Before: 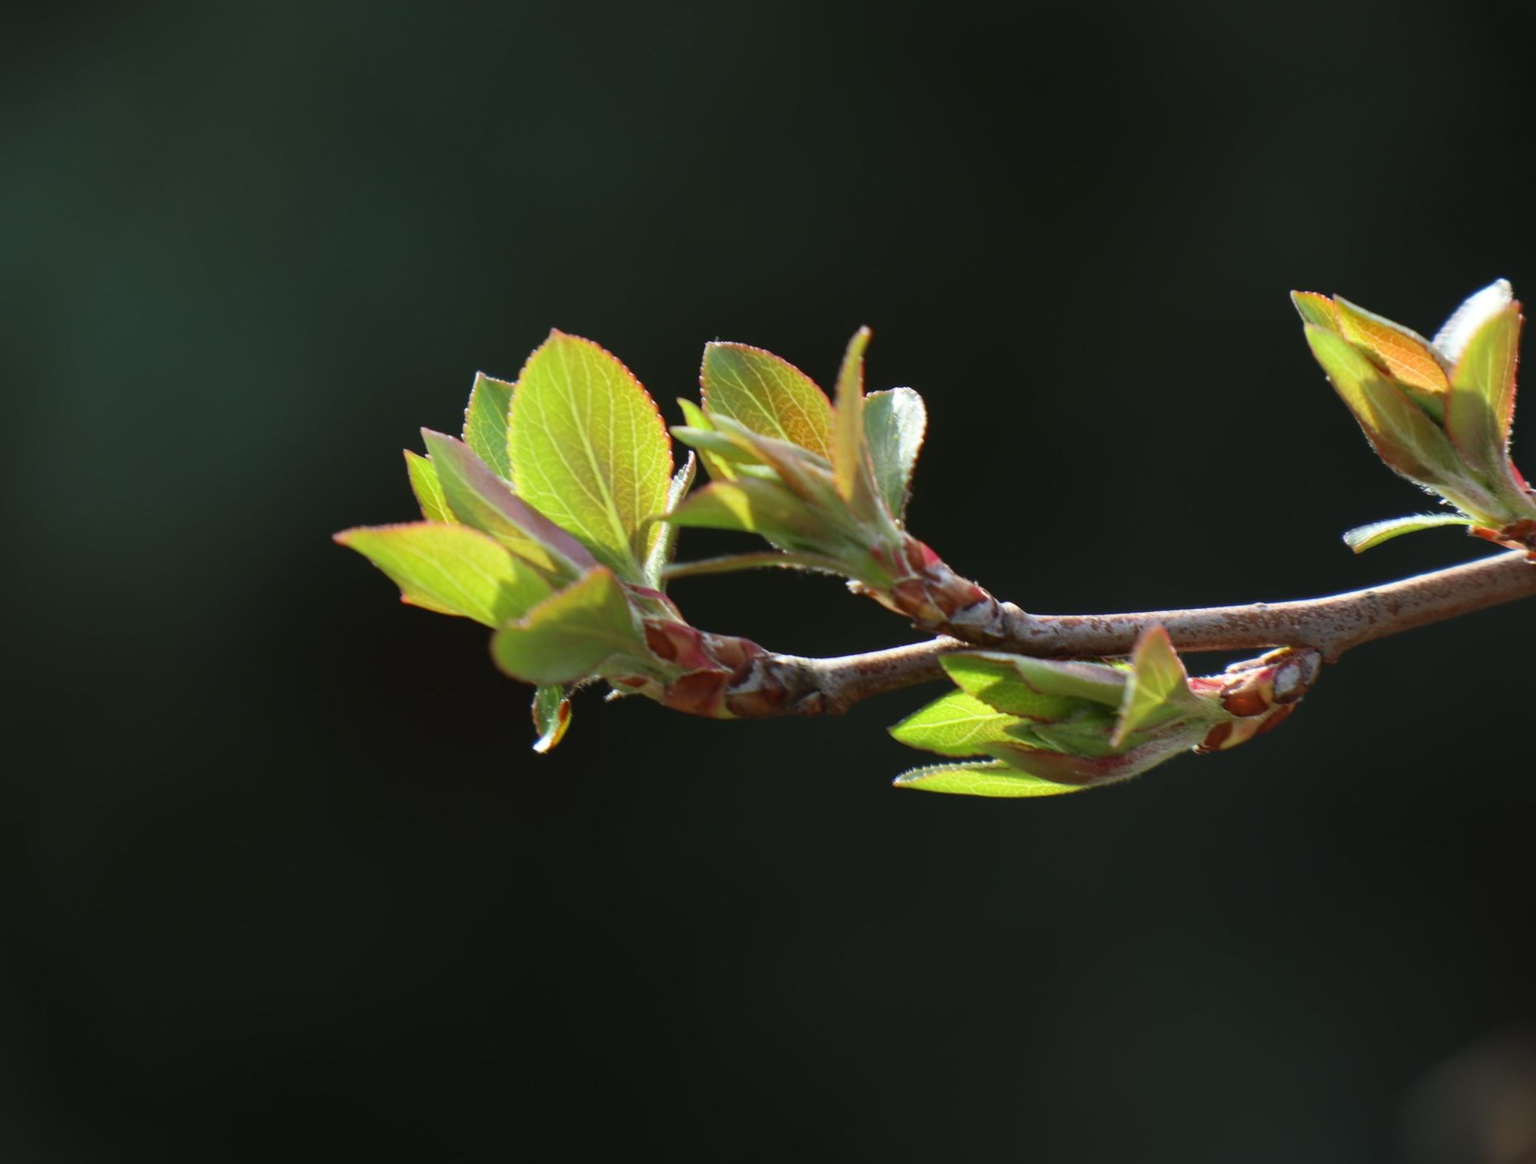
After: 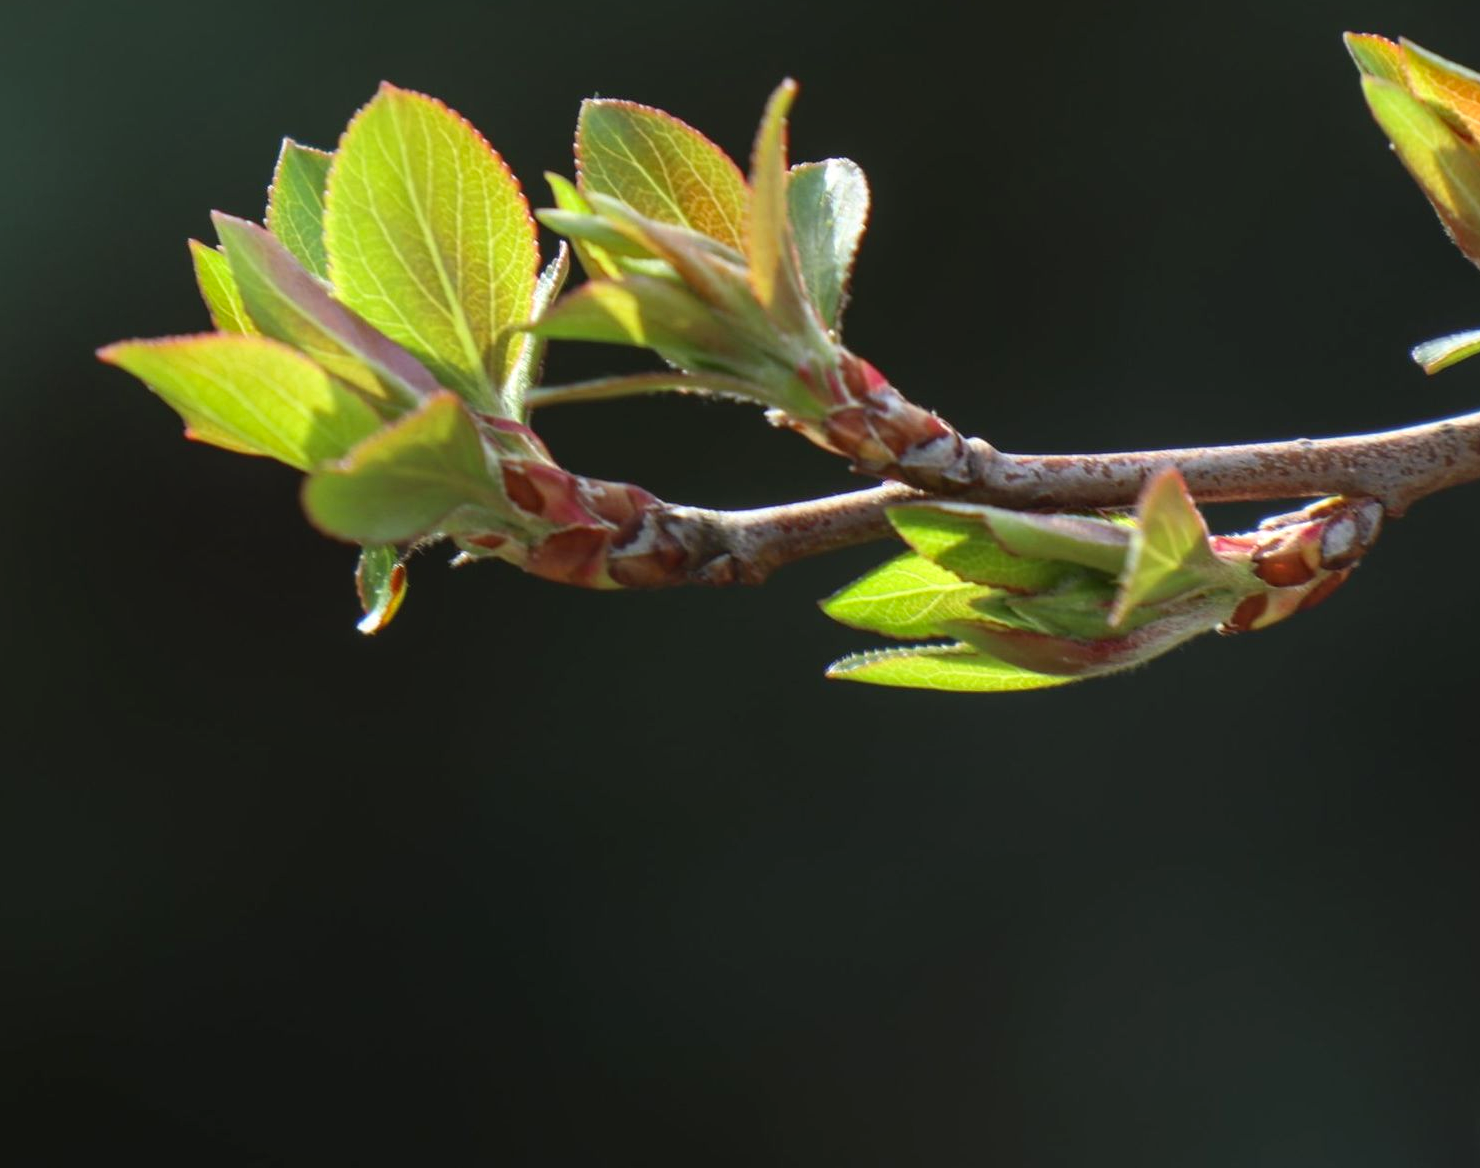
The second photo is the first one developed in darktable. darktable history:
crop: left 16.871%, top 22.857%, right 9.116%
exposure: black level correction 0, exposure 0.3 EV, compensate highlight preservation false
local contrast: detail 110%
